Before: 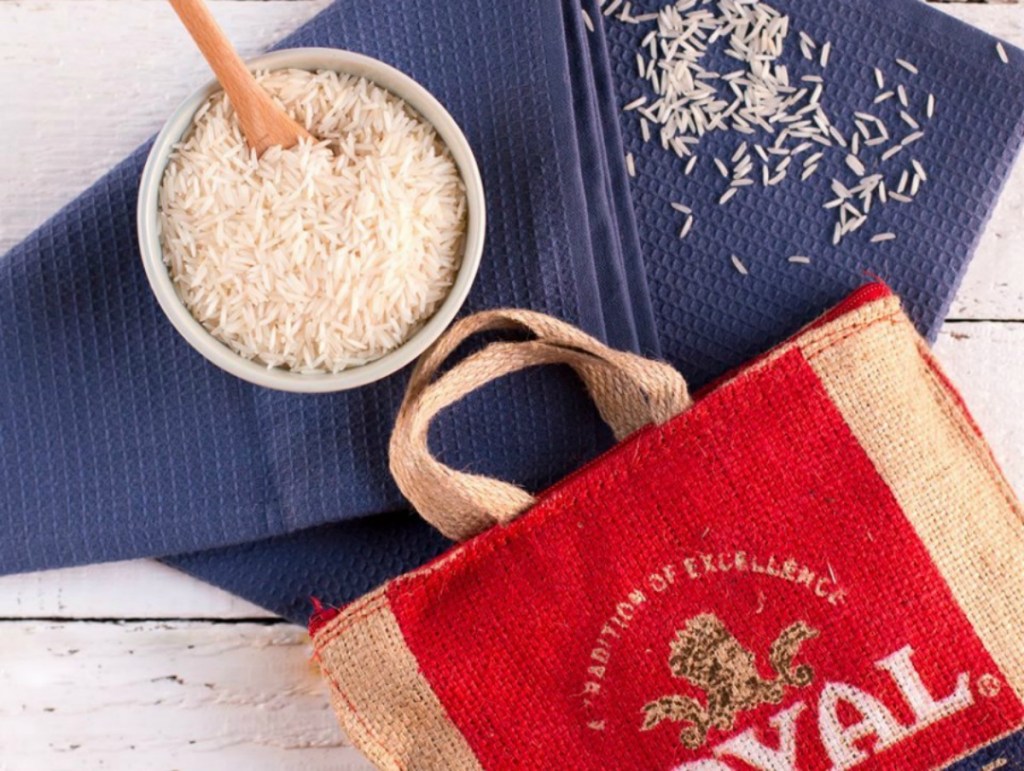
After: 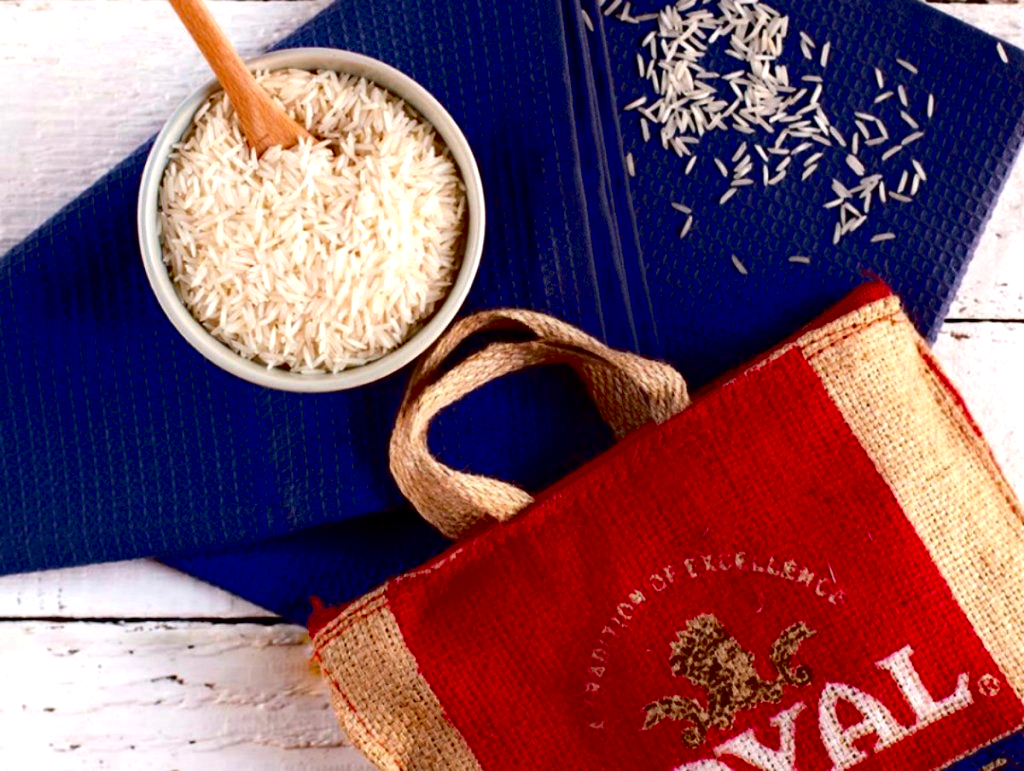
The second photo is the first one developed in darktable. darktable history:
tone equalizer: -8 EV -0.001 EV, -7 EV 0.002 EV, -6 EV -0.004 EV, -5 EV -0.012 EV, -4 EV -0.075 EV, -3 EV -0.227 EV, -2 EV -0.296 EV, -1 EV 0.1 EV, +0 EV 0.331 EV
haze removal: compatibility mode true, adaptive false
exposure: black level correction 0.047, exposure 0.012 EV, compensate exposure bias true, compensate highlight preservation false
contrast brightness saturation: brightness -0.208, saturation 0.082
